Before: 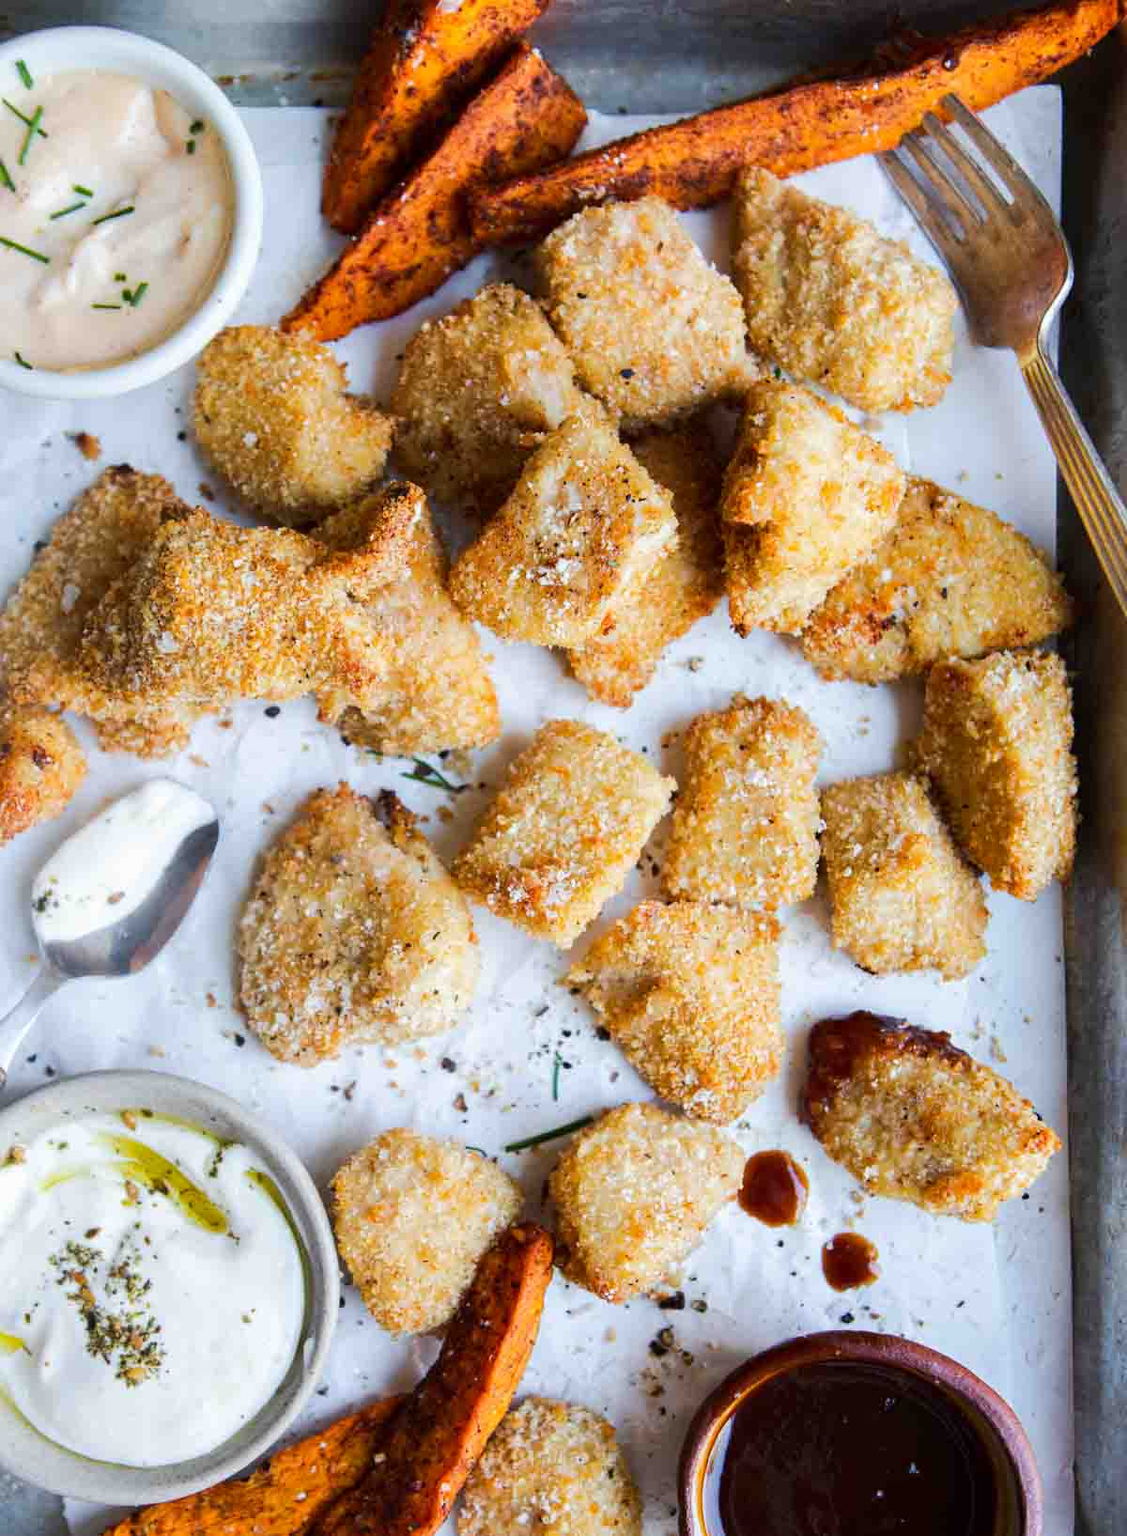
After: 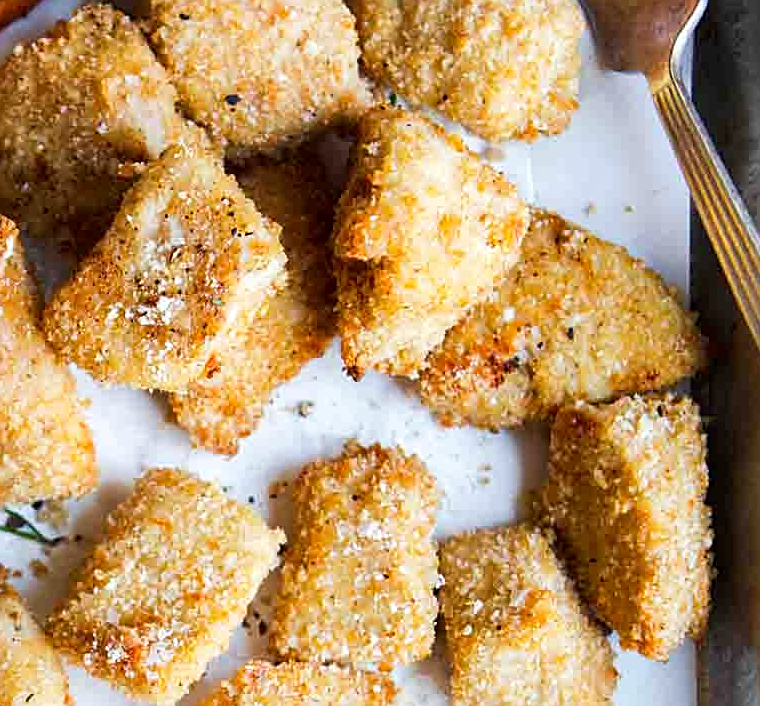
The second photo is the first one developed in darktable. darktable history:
crop: left 36.279%, top 18.228%, right 0.349%, bottom 38.542%
sharpen: on, module defaults
tone curve: curves: ch0 [(0, 0) (0.003, 0.003) (0.011, 0.011) (0.025, 0.026) (0.044, 0.046) (0.069, 0.072) (0.1, 0.103) (0.136, 0.141) (0.177, 0.184) (0.224, 0.233) (0.277, 0.287) (0.335, 0.348) (0.399, 0.414) (0.468, 0.486) (0.543, 0.563) (0.623, 0.647) (0.709, 0.736) (0.801, 0.831) (0.898, 0.92) (1, 1)], preserve colors none
local contrast: mode bilateral grid, contrast 20, coarseness 50, detail 128%, midtone range 0.2
